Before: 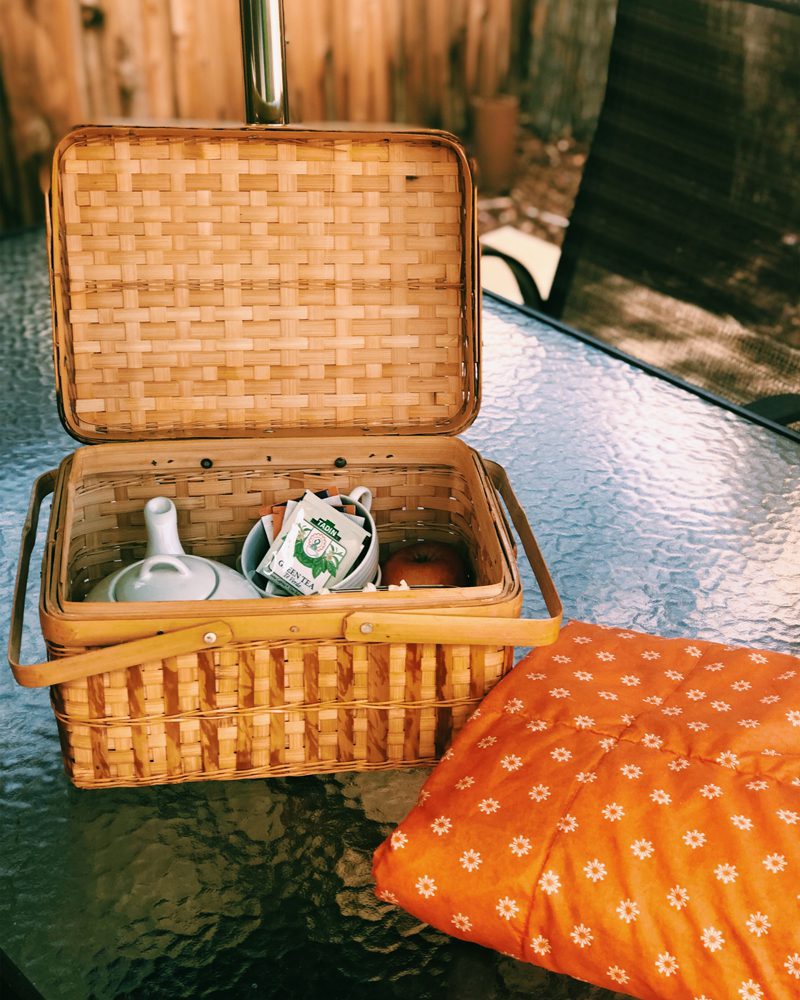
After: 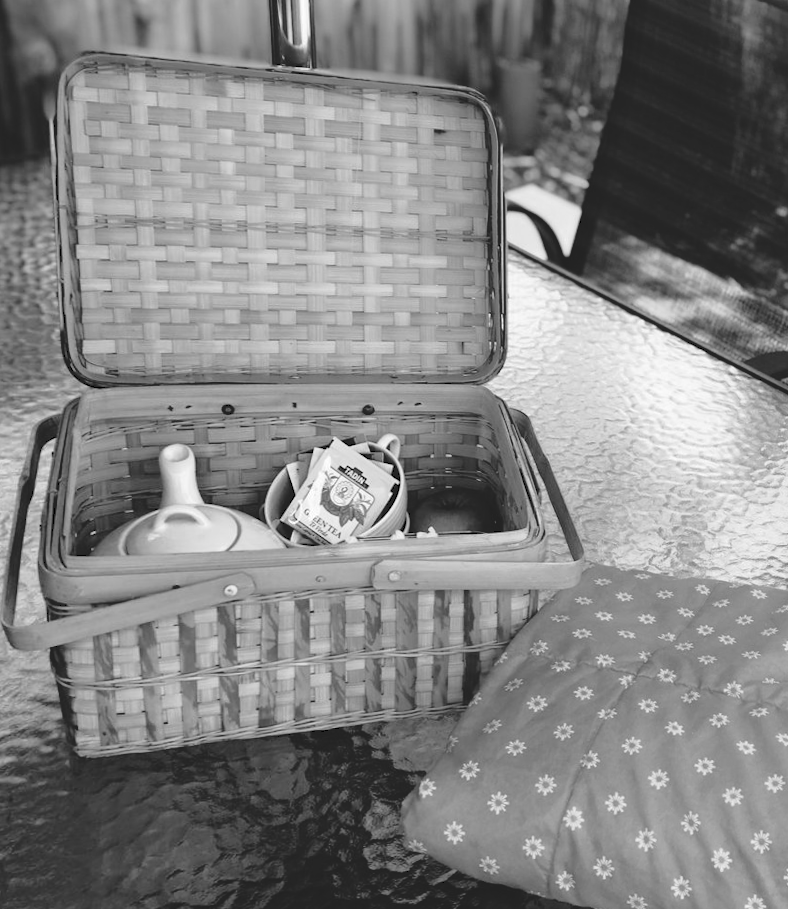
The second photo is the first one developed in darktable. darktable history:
color calibration: output gray [0.25, 0.35, 0.4, 0], x 0.383, y 0.372, temperature 3905.17 K
tone curve: curves: ch0 [(0, 0) (0.003, 0.128) (0.011, 0.133) (0.025, 0.133) (0.044, 0.141) (0.069, 0.152) (0.1, 0.169) (0.136, 0.201) (0.177, 0.239) (0.224, 0.294) (0.277, 0.358) (0.335, 0.428) (0.399, 0.488) (0.468, 0.55) (0.543, 0.611) (0.623, 0.678) (0.709, 0.755) (0.801, 0.843) (0.898, 0.91) (1, 1)], preserve colors none
rotate and perspective: rotation -0.013°, lens shift (vertical) -0.027, lens shift (horizontal) 0.178, crop left 0.016, crop right 0.989, crop top 0.082, crop bottom 0.918
